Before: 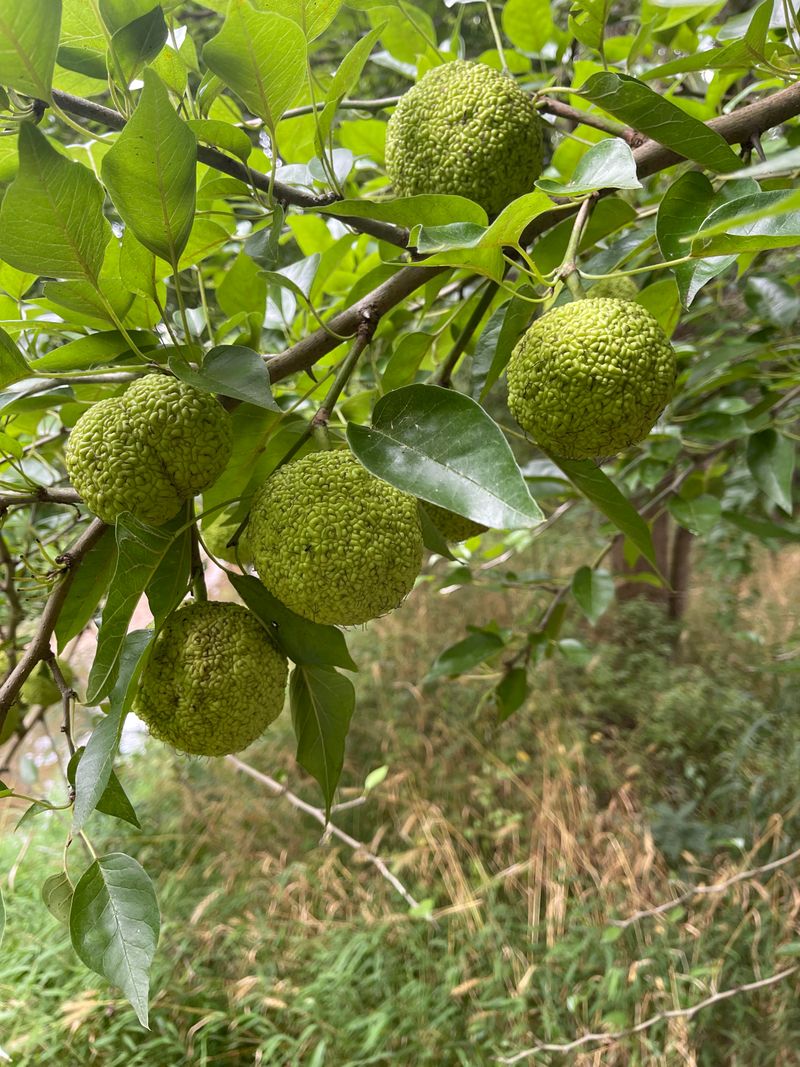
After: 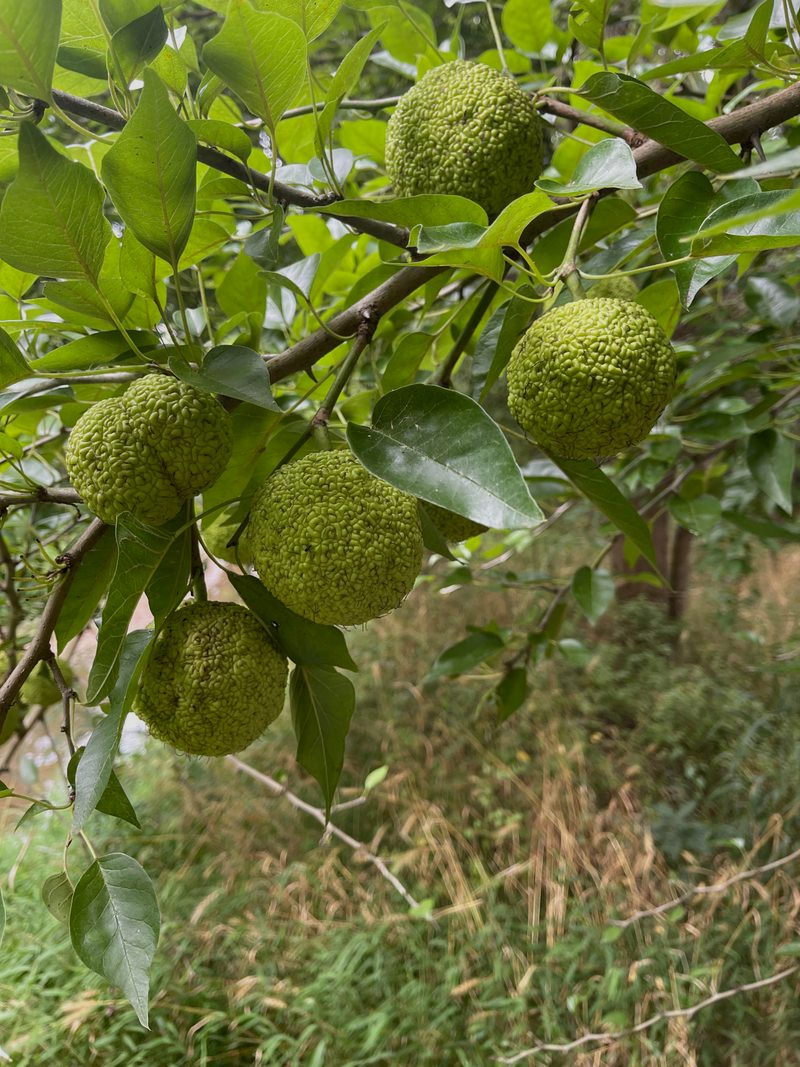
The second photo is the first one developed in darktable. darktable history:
exposure: exposure -0.411 EV, compensate exposure bias true, compensate highlight preservation false
